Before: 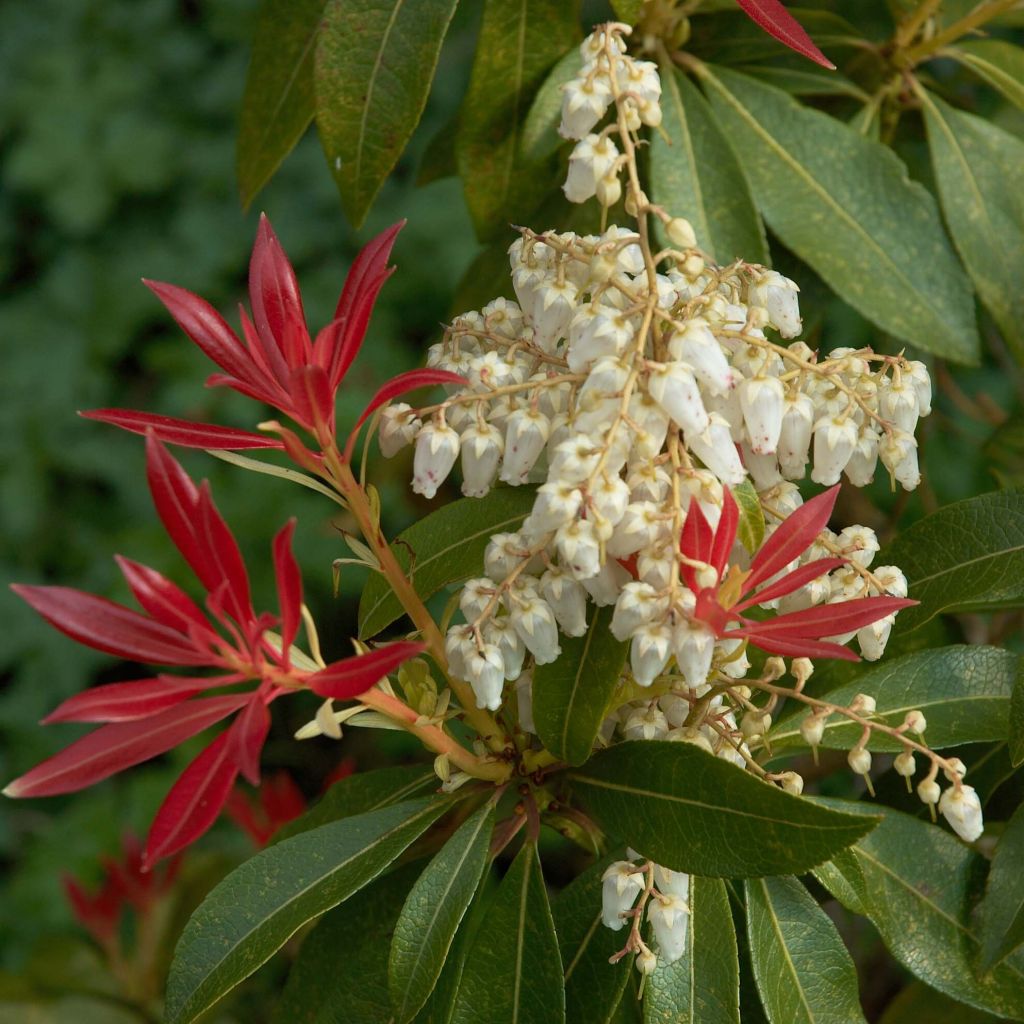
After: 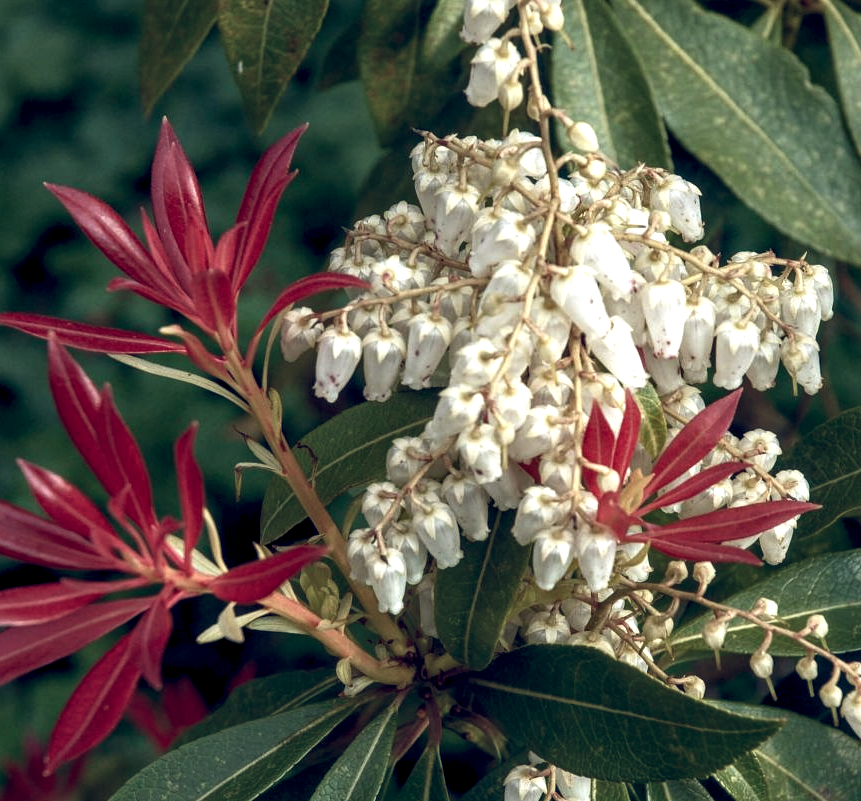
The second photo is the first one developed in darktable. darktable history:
color balance rgb: shadows lift › hue 84.78°, global offset › luminance -0.306%, global offset › chroma 0.319%, global offset › hue 258.63°, perceptual saturation grading › global saturation -10.862%, perceptual saturation grading › highlights -27.592%, perceptual saturation grading › shadows 21.724%, perceptual brilliance grading › global brilliance 14.65%, perceptual brilliance grading › shadows -34.343%, global vibrance 9.623%
crop and rotate: left 9.621%, top 9.445%, right 6.208%, bottom 12.292%
local contrast: detail 142%
